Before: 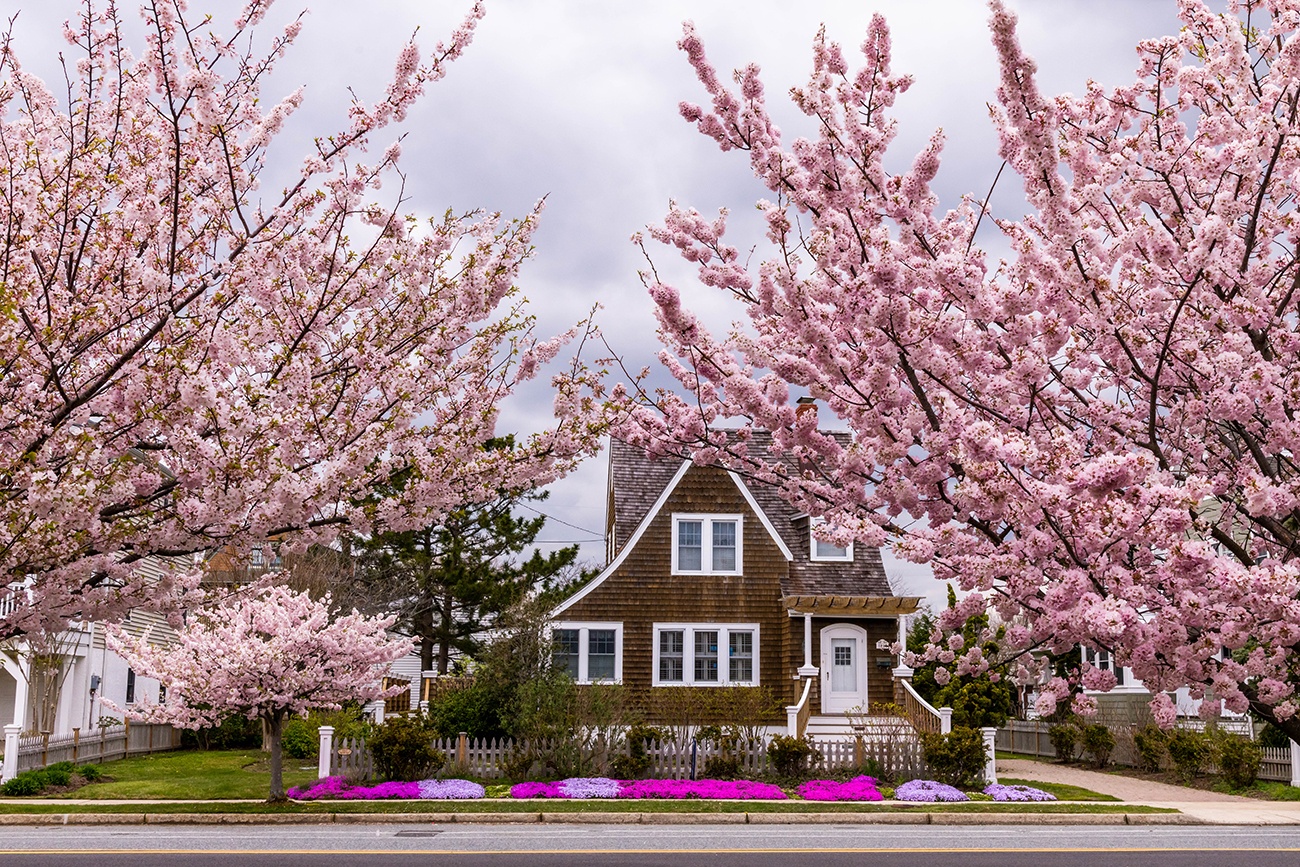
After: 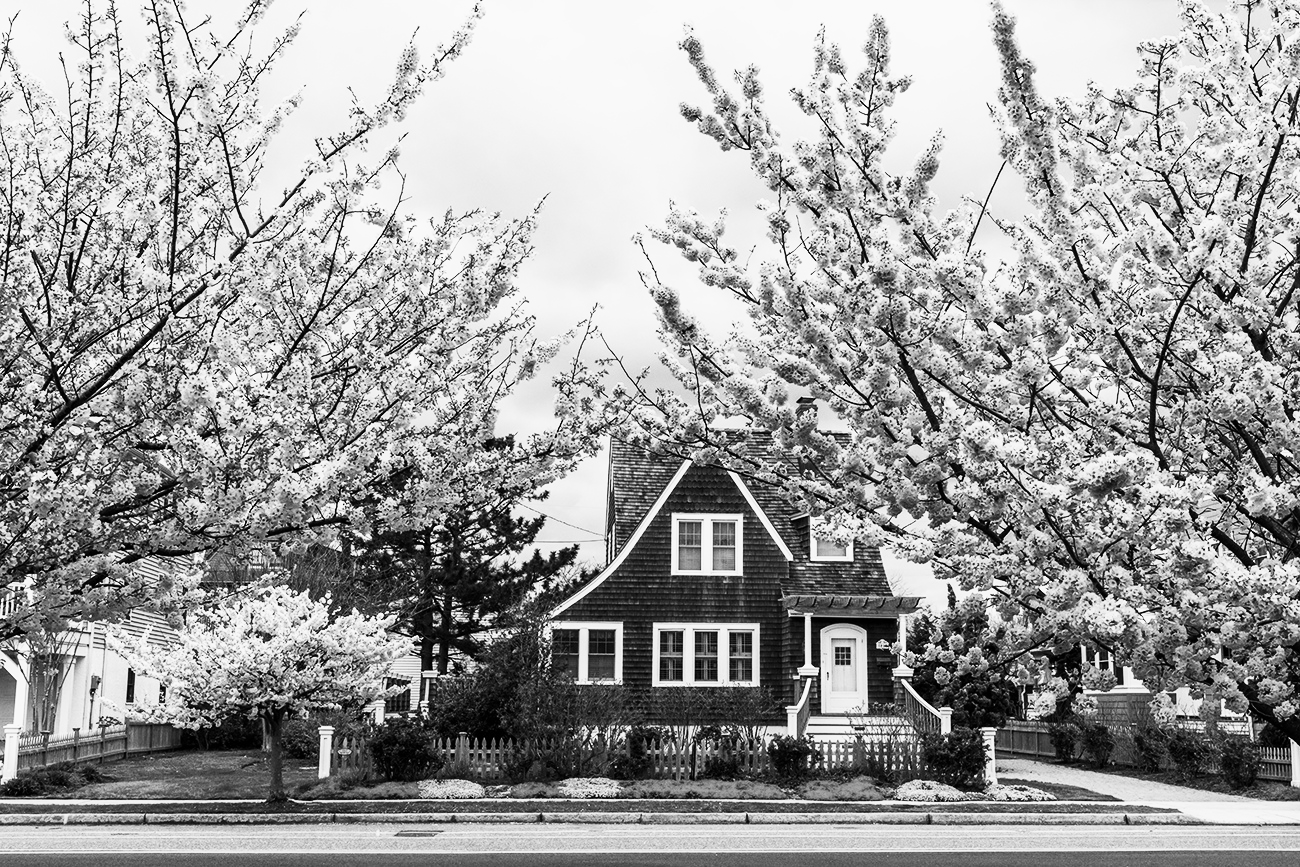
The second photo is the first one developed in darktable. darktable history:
monochrome: on, module defaults
tone curve: curves: ch0 [(0, 0) (0.187, 0.12) (0.384, 0.363) (0.577, 0.681) (0.735, 0.881) (0.864, 0.959) (1, 0.987)]; ch1 [(0, 0) (0.402, 0.36) (0.476, 0.466) (0.501, 0.501) (0.518, 0.514) (0.564, 0.614) (0.614, 0.664) (0.741, 0.829) (1, 1)]; ch2 [(0, 0) (0.429, 0.387) (0.483, 0.481) (0.503, 0.501) (0.522, 0.533) (0.564, 0.605) (0.615, 0.697) (0.702, 0.774) (1, 0.895)], color space Lab, independent channels
